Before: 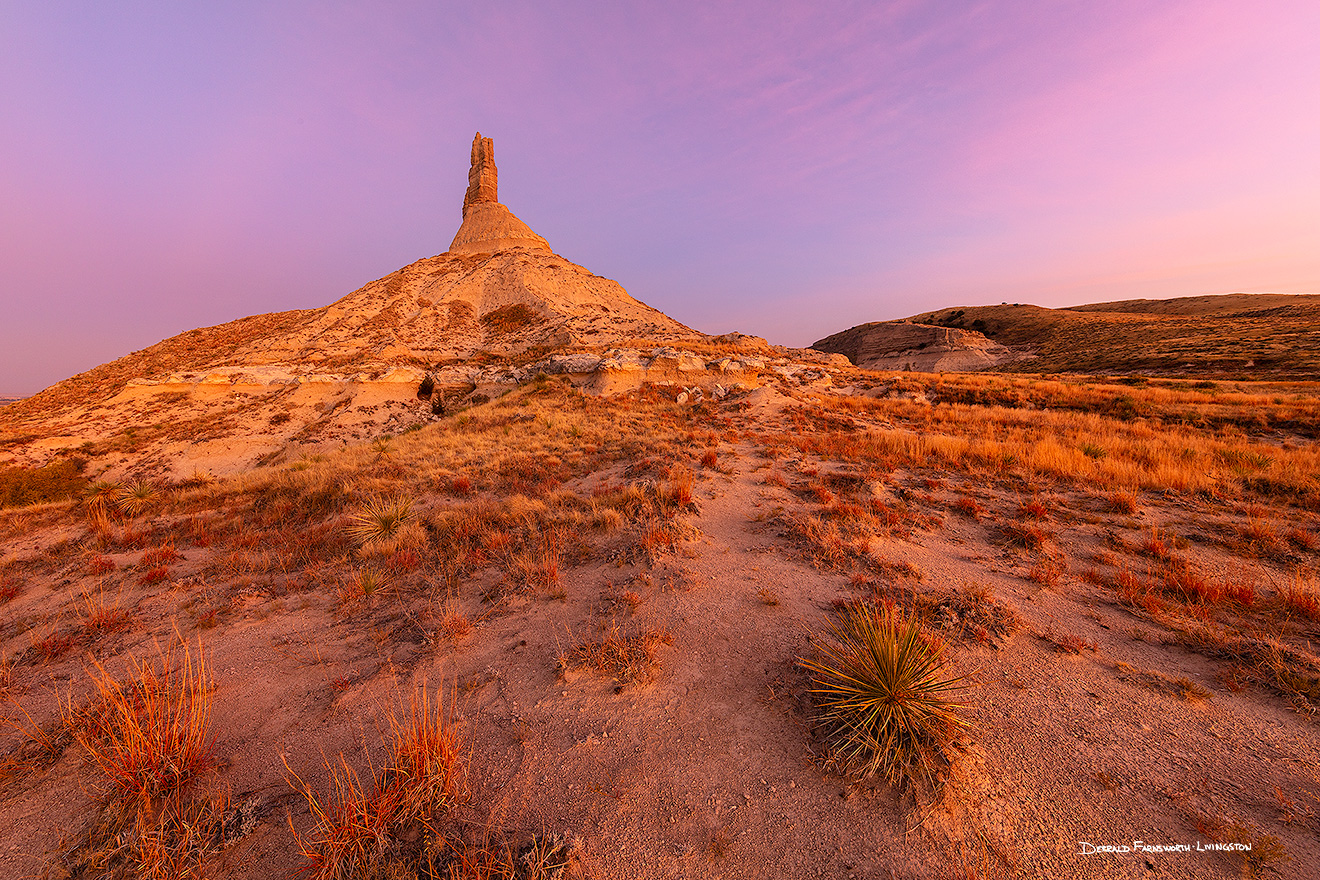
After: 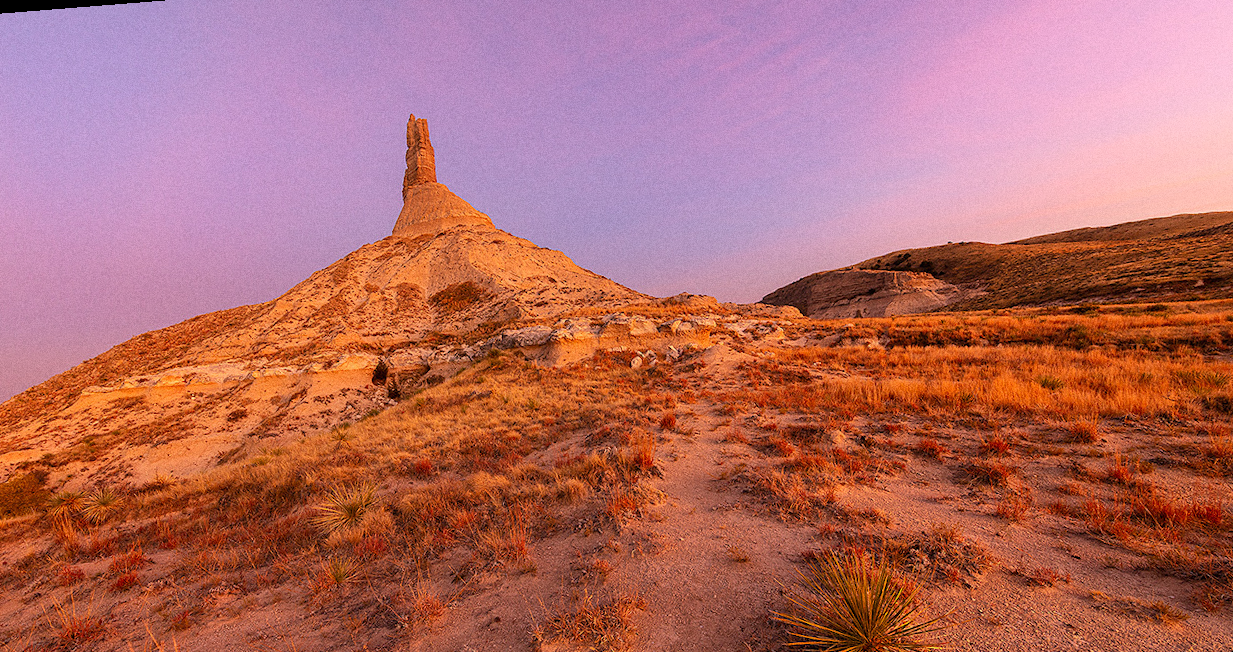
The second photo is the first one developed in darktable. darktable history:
grain: coarseness 0.47 ISO
rotate and perspective: rotation -4.57°, crop left 0.054, crop right 0.944, crop top 0.087, crop bottom 0.914
crop: bottom 19.644%
